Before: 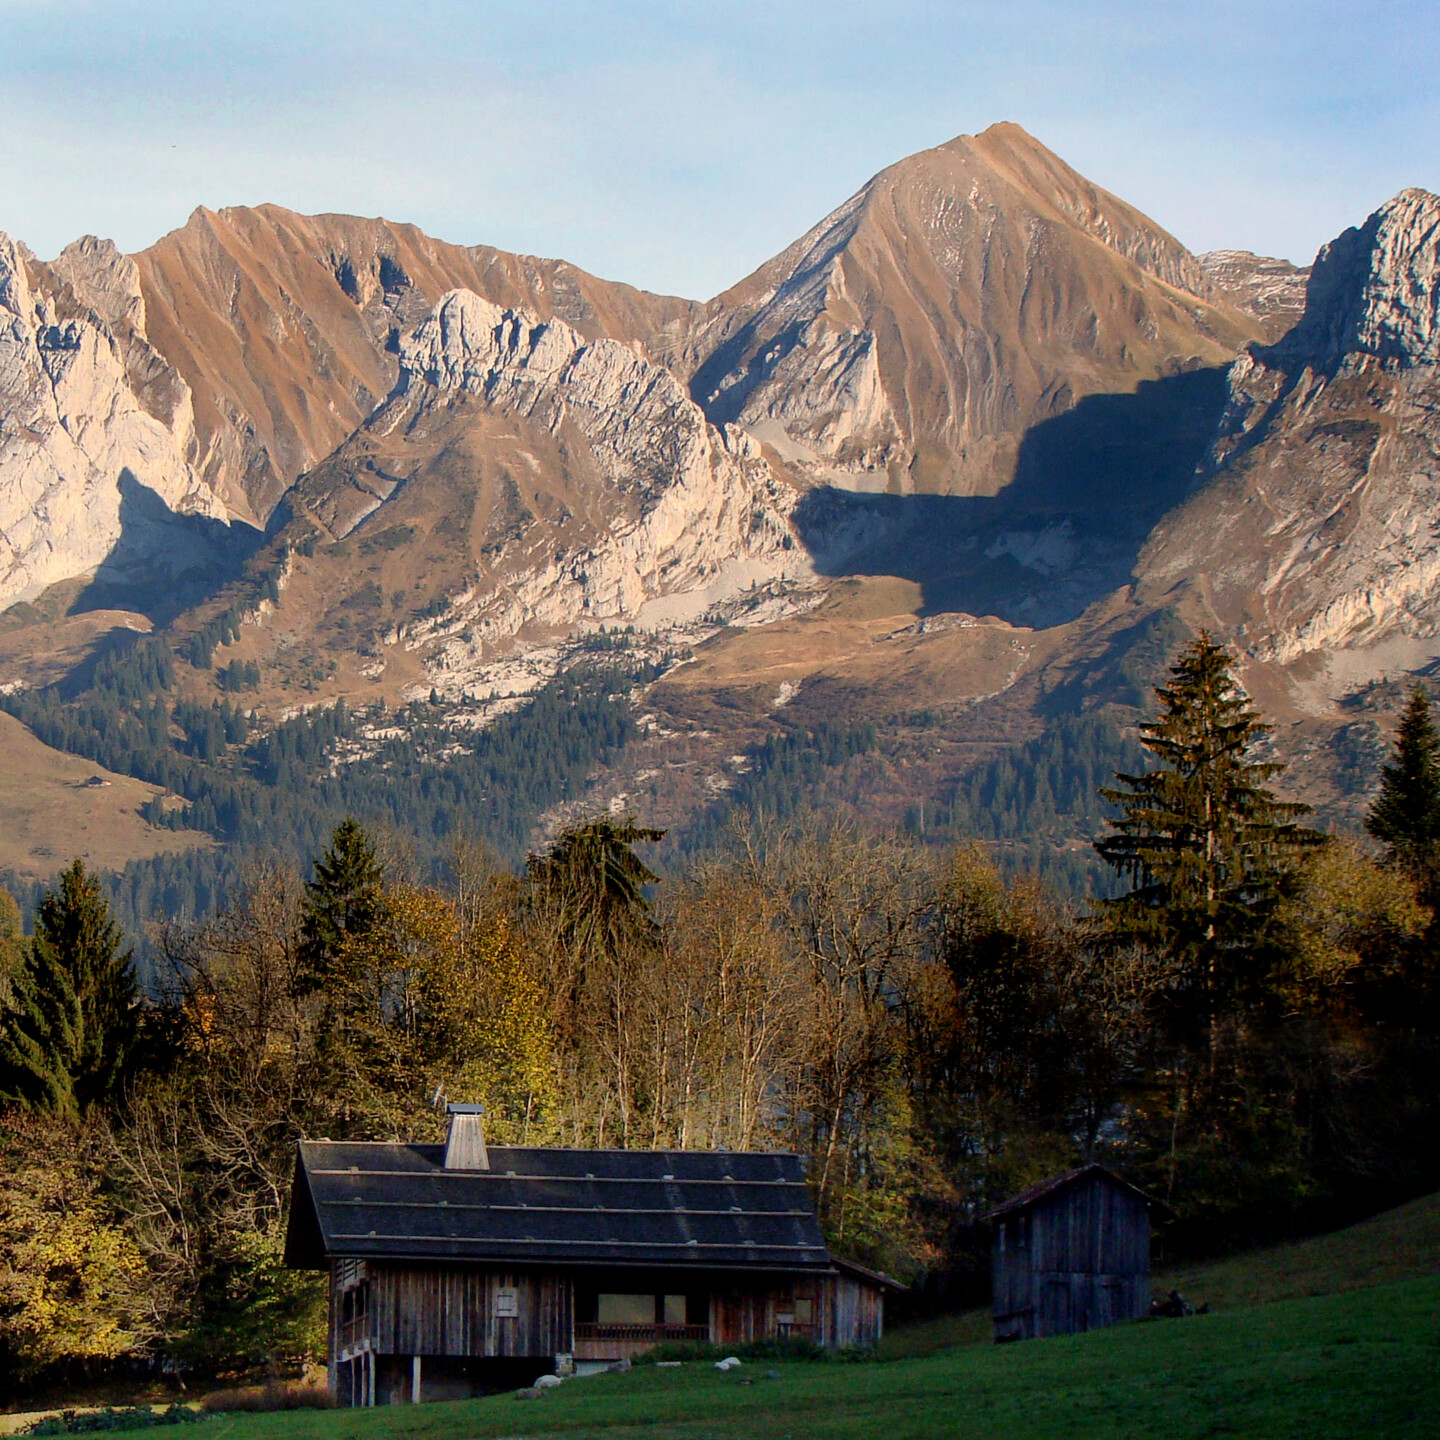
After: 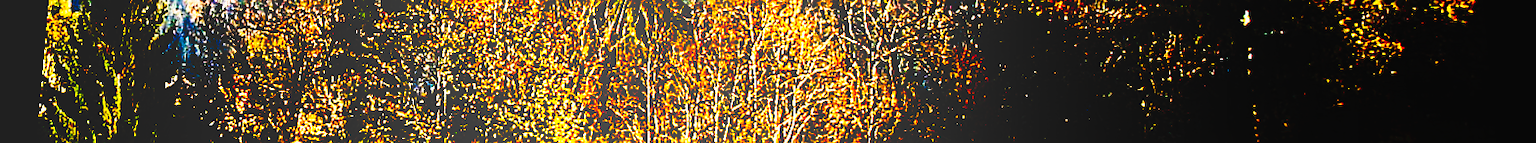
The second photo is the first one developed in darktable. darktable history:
crop and rotate: top 59.084%, bottom 30.916%
sharpen: on, module defaults
exposure: black level correction 0, exposure 1.1 EV, compensate exposure bias true, compensate highlight preservation false
rotate and perspective: rotation 0.128°, lens shift (vertical) -0.181, lens shift (horizontal) -0.044, shear 0.001, automatic cropping off
tone equalizer: -8 EV -0.75 EV, -7 EV -0.7 EV, -6 EV -0.6 EV, -5 EV -0.4 EV, -3 EV 0.4 EV, -2 EV 0.6 EV, -1 EV 0.7 EV, +0 EV 0.75 EV, edges refinement/feathering 500, mask exposure compensation -1.57 EV, preserve details no
sigmoid: contrast 1.81, skew -0.21, preserve hue 0%, red attenuation 0.1, red rotation 0.035, green attenuation 0.1, green rotation -0.017, blue attenuation 0.15, blue rotation -0.052, base primaries Rec2020
tone curve: curves: ch0 [(0, 0) (0.003, 0.005) (0.011, 0.005) (0.025, 0.006) (0.044, 0.008) (0.069, 0.01) (0.1, 0.012) (0.136, 0.015) (0.177, 0.019) (0.224, 0.017) (0.277, 0.015) (0.335, 0.018) (0.399, 0.043) (0.468, 0.118) (0.543, 0.349) (0.623, 0.591) (0.709, 0.88) (0.801, 0.983) (0.898, 0.973) (1, 1)], preserve colors none
bloom: size 40%
